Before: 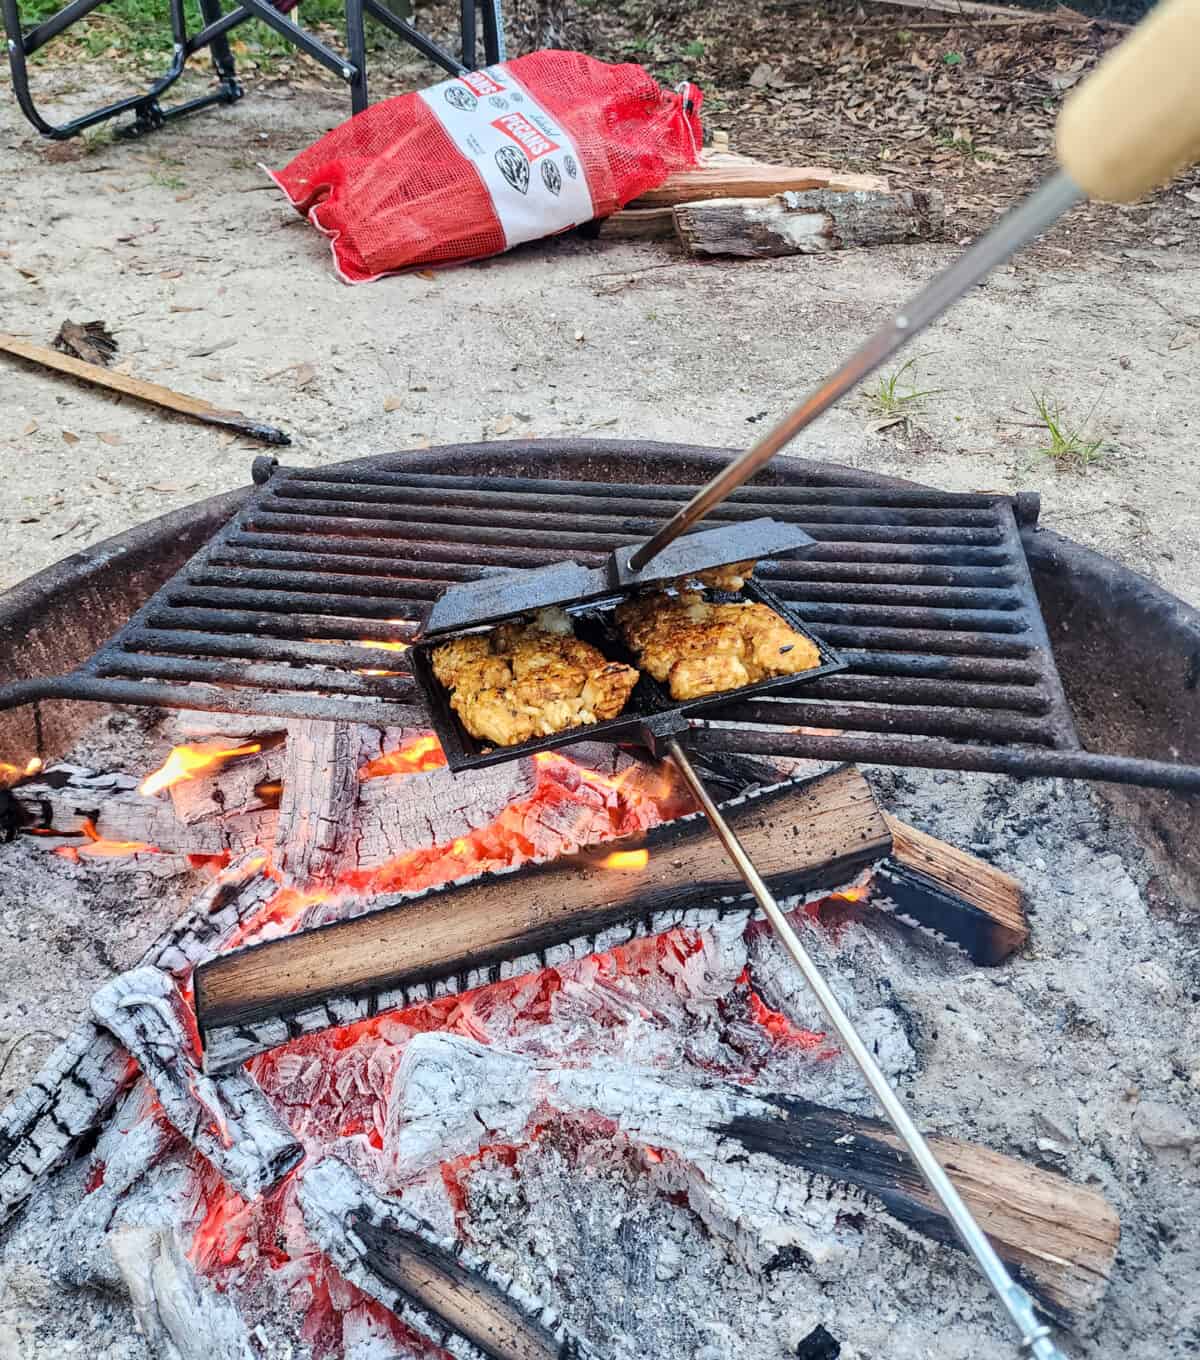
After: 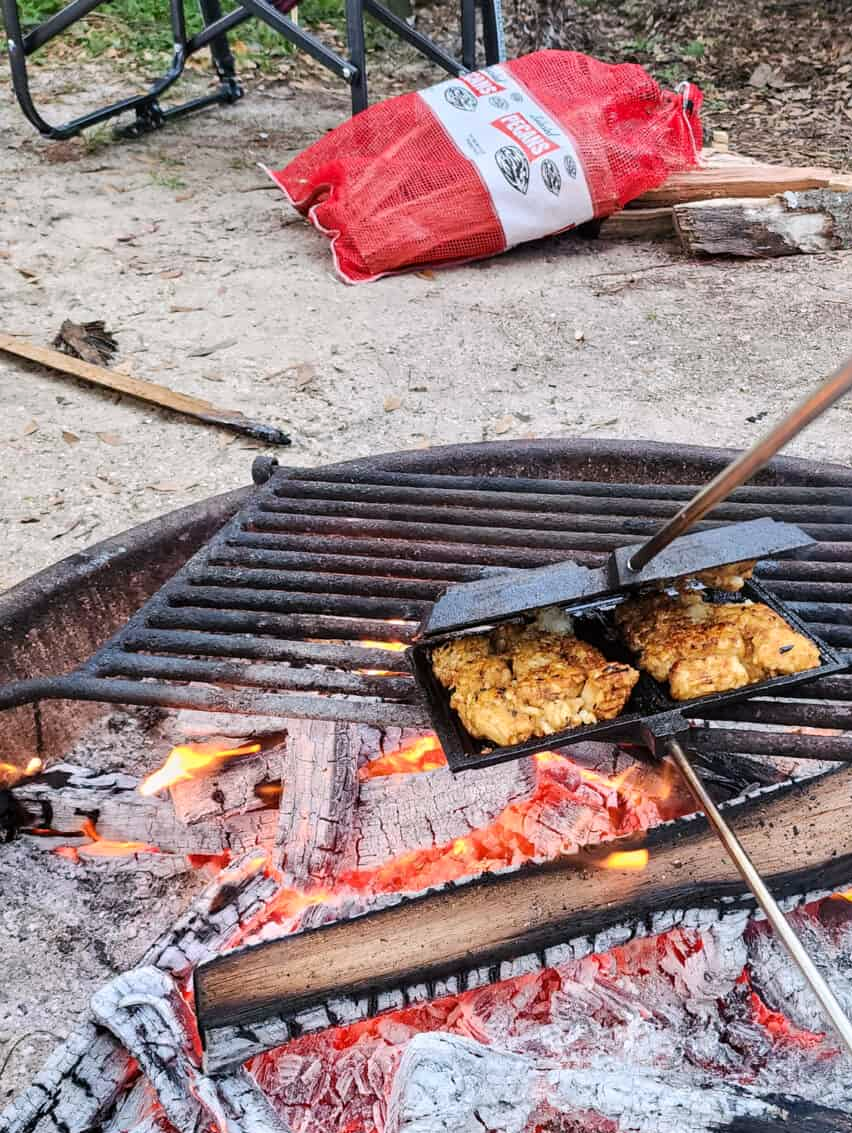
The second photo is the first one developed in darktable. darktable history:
color correction: highlights a* 3.15, highlights b* -1.01, shadows a* -0.103, shadows b* 2.02, saturation 0.984
crop: right 28.973%, bottom 16.624%
